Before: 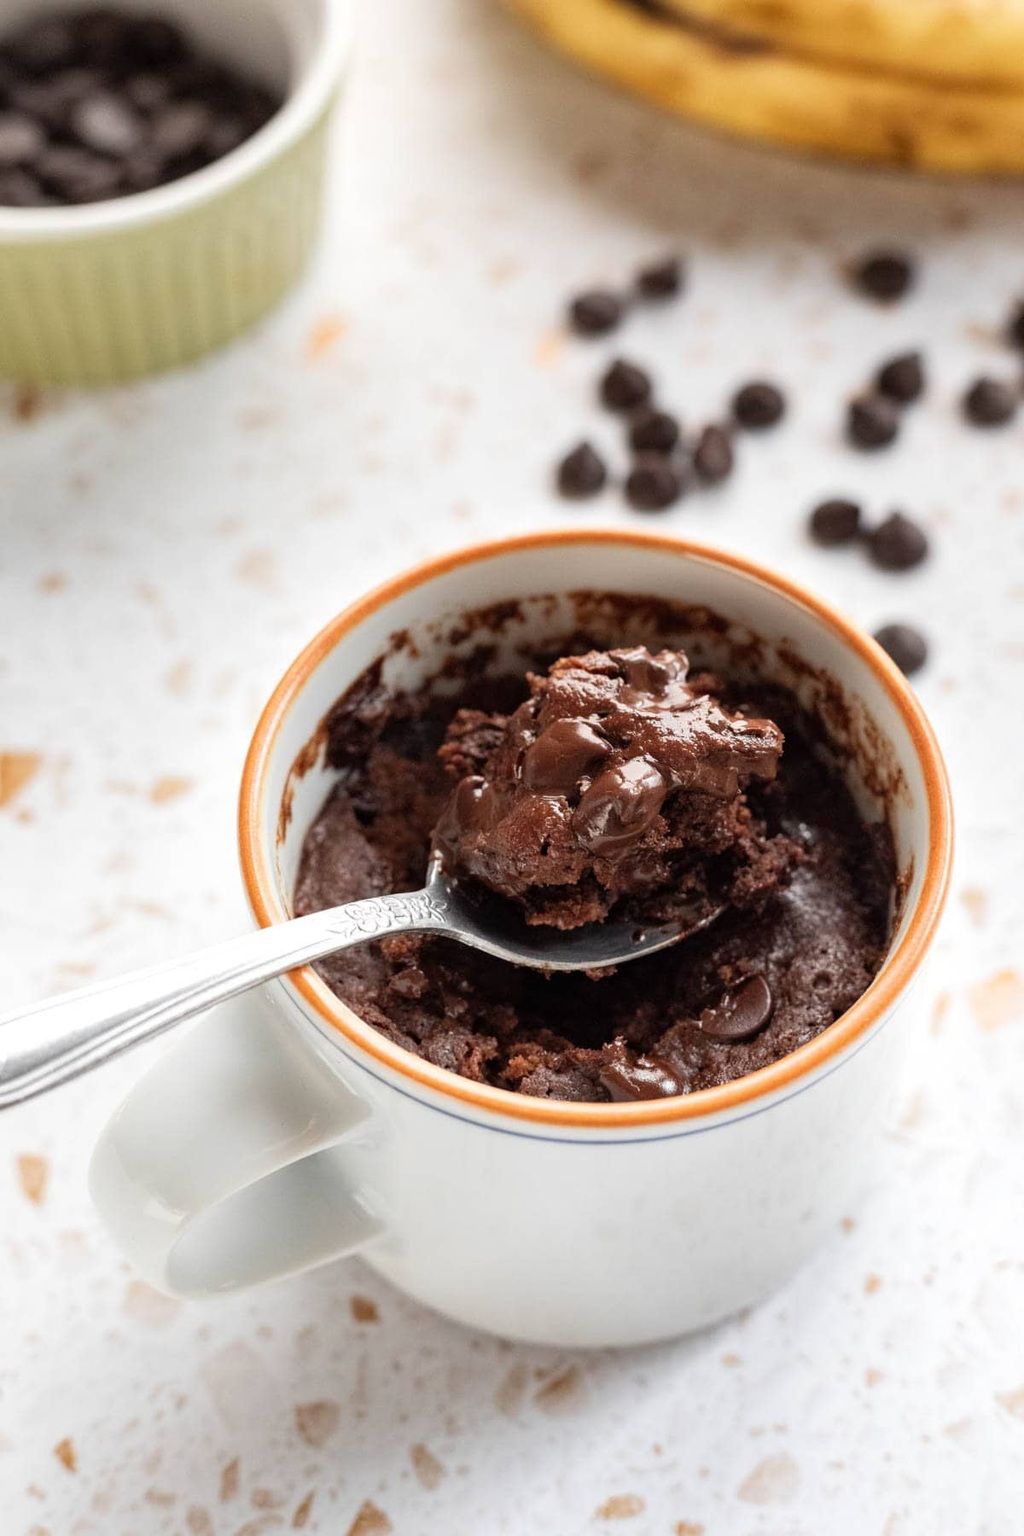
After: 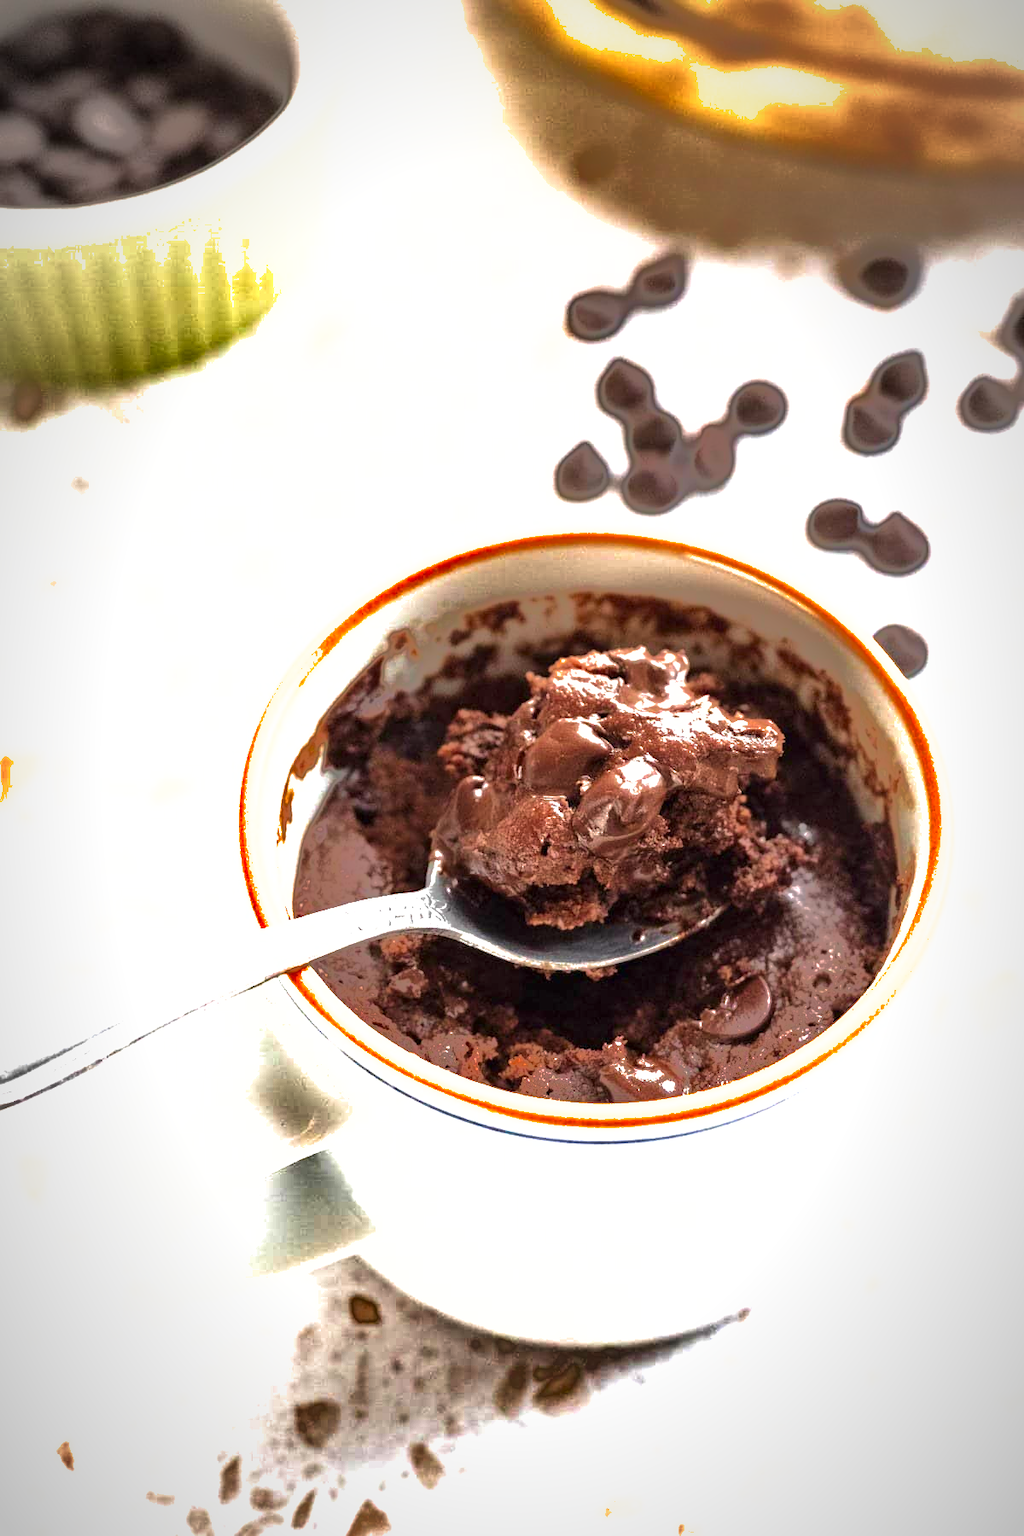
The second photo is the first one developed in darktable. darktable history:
exposure: exposure 1.16 EV, compensate exposure bias true, compensate highlight preservation false
vignetting: fall-off radius 60%, automatic ratio true
shadows and highlights: shadows -19.91, highlights -73.15
velvia: on, module defaults
